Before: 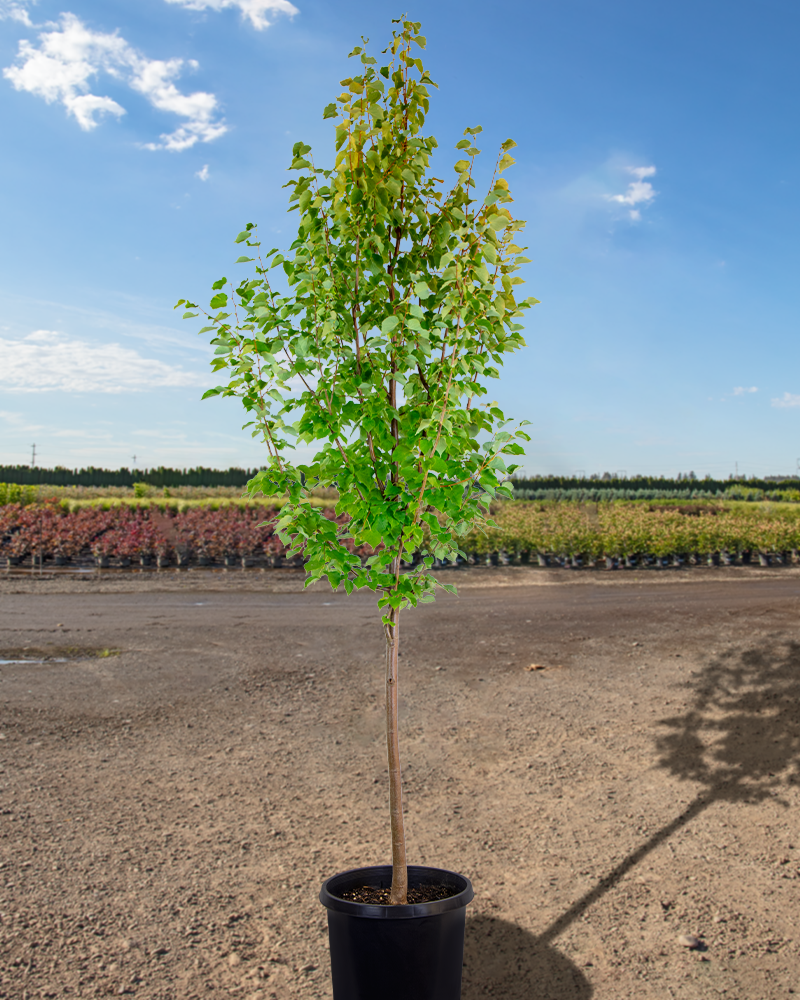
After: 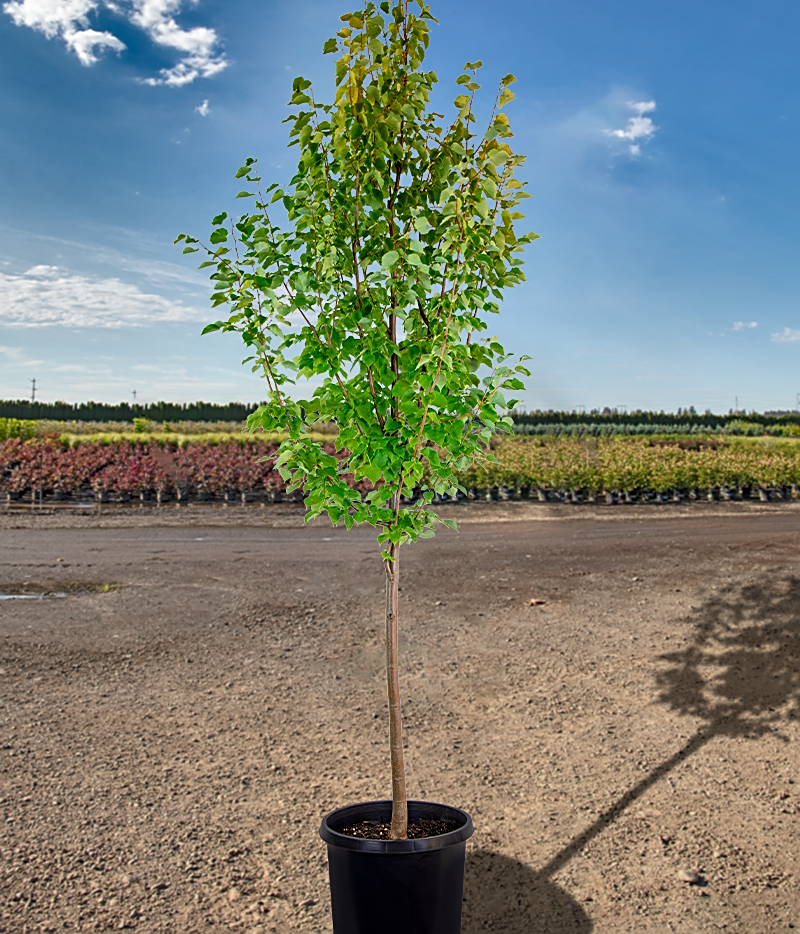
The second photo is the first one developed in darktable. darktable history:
sharpen: on, module defaults
crop and rotate: top 6.577%
local contrast: highlights 105%, shadows 98%, detail 119%, midtone range 0.2
shadows and highlights: shadows 20.77, highlights -82.29, soften with gaussian
